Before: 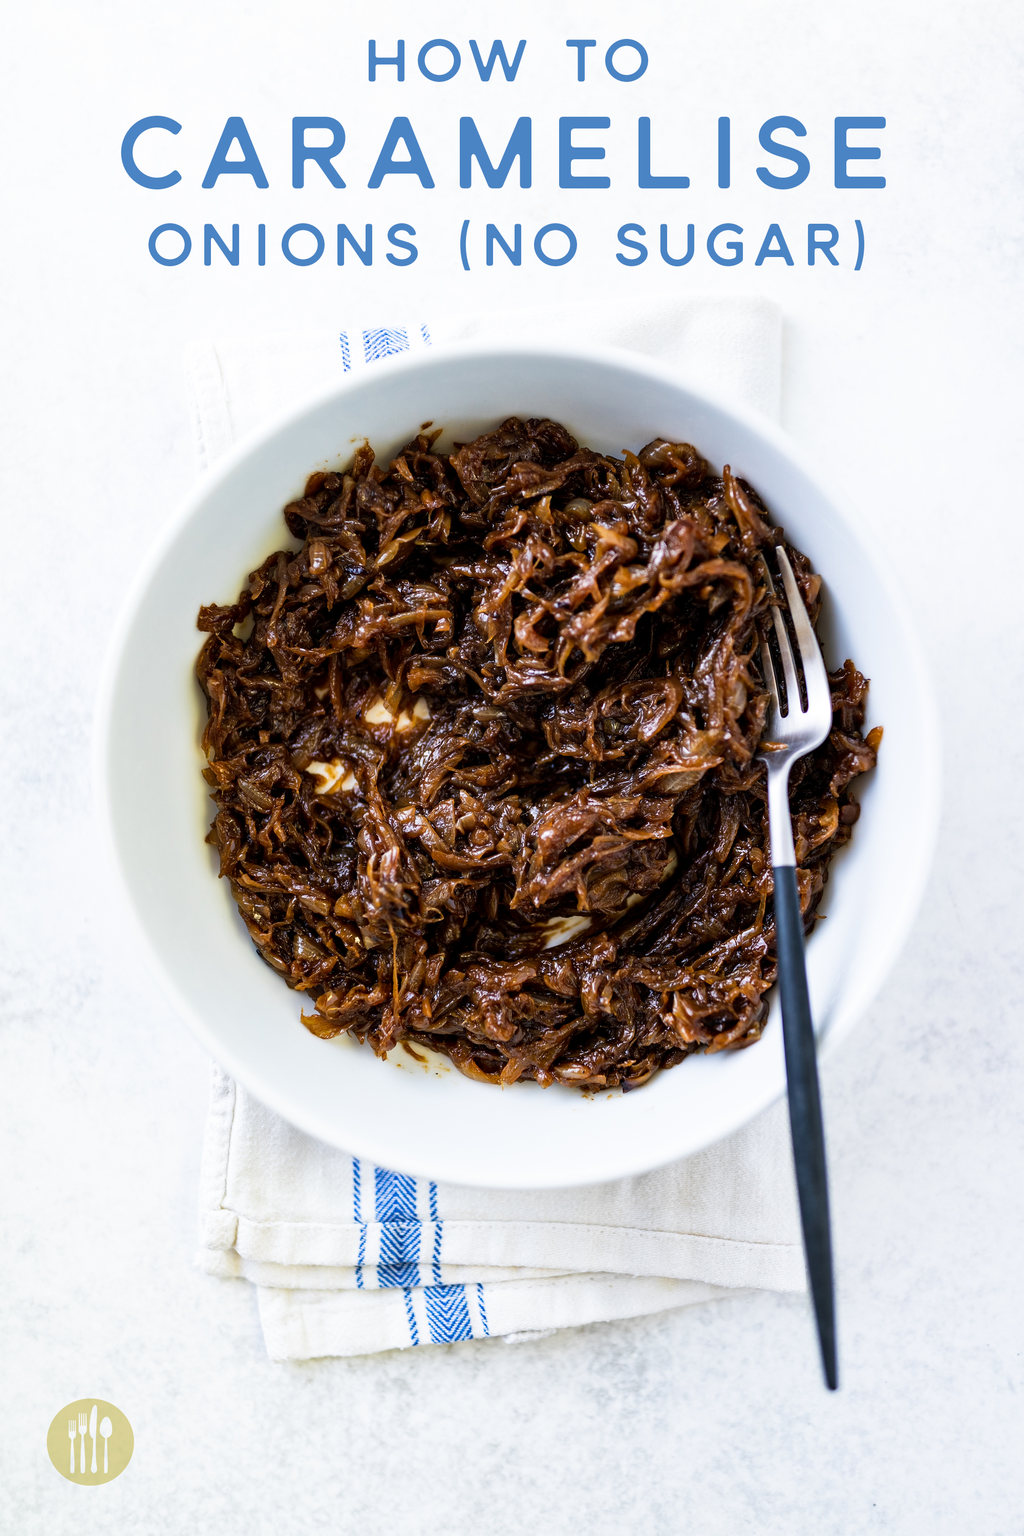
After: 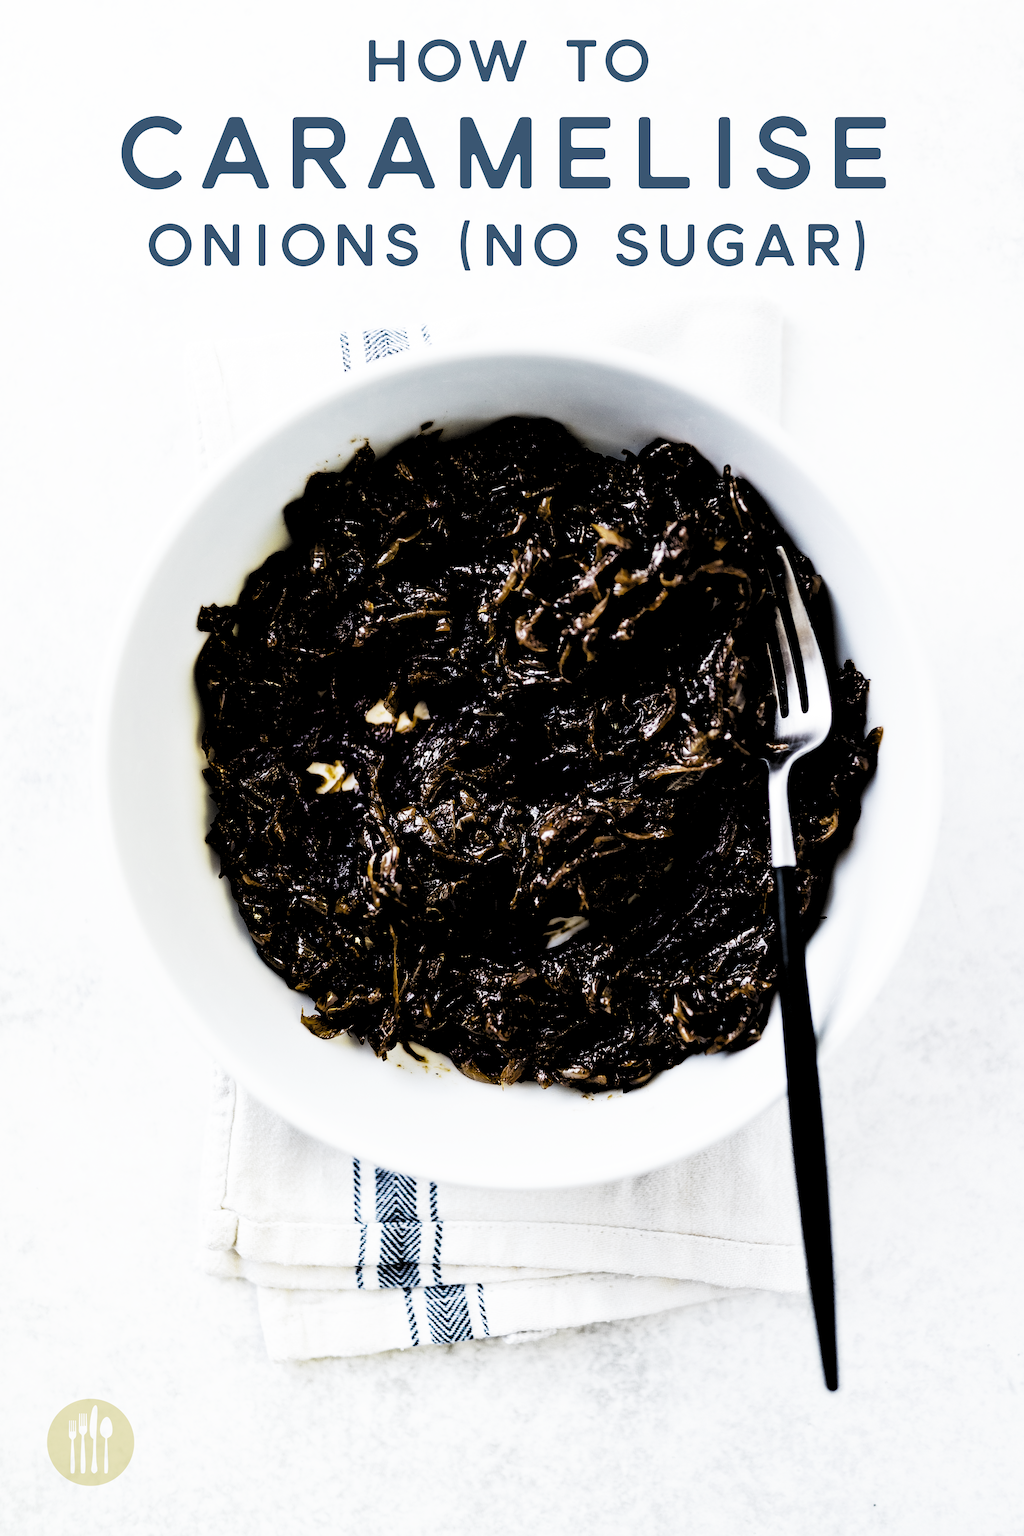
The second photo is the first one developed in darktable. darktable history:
base curve: curves: ch0 [(0, 0) (0.028, 0.03) (0.121, 0.232) (0.46, 0.748) (0.859, 0.968) (1, 1)], preserve colors none
levels: levels [0.514, 0.759, 1]
